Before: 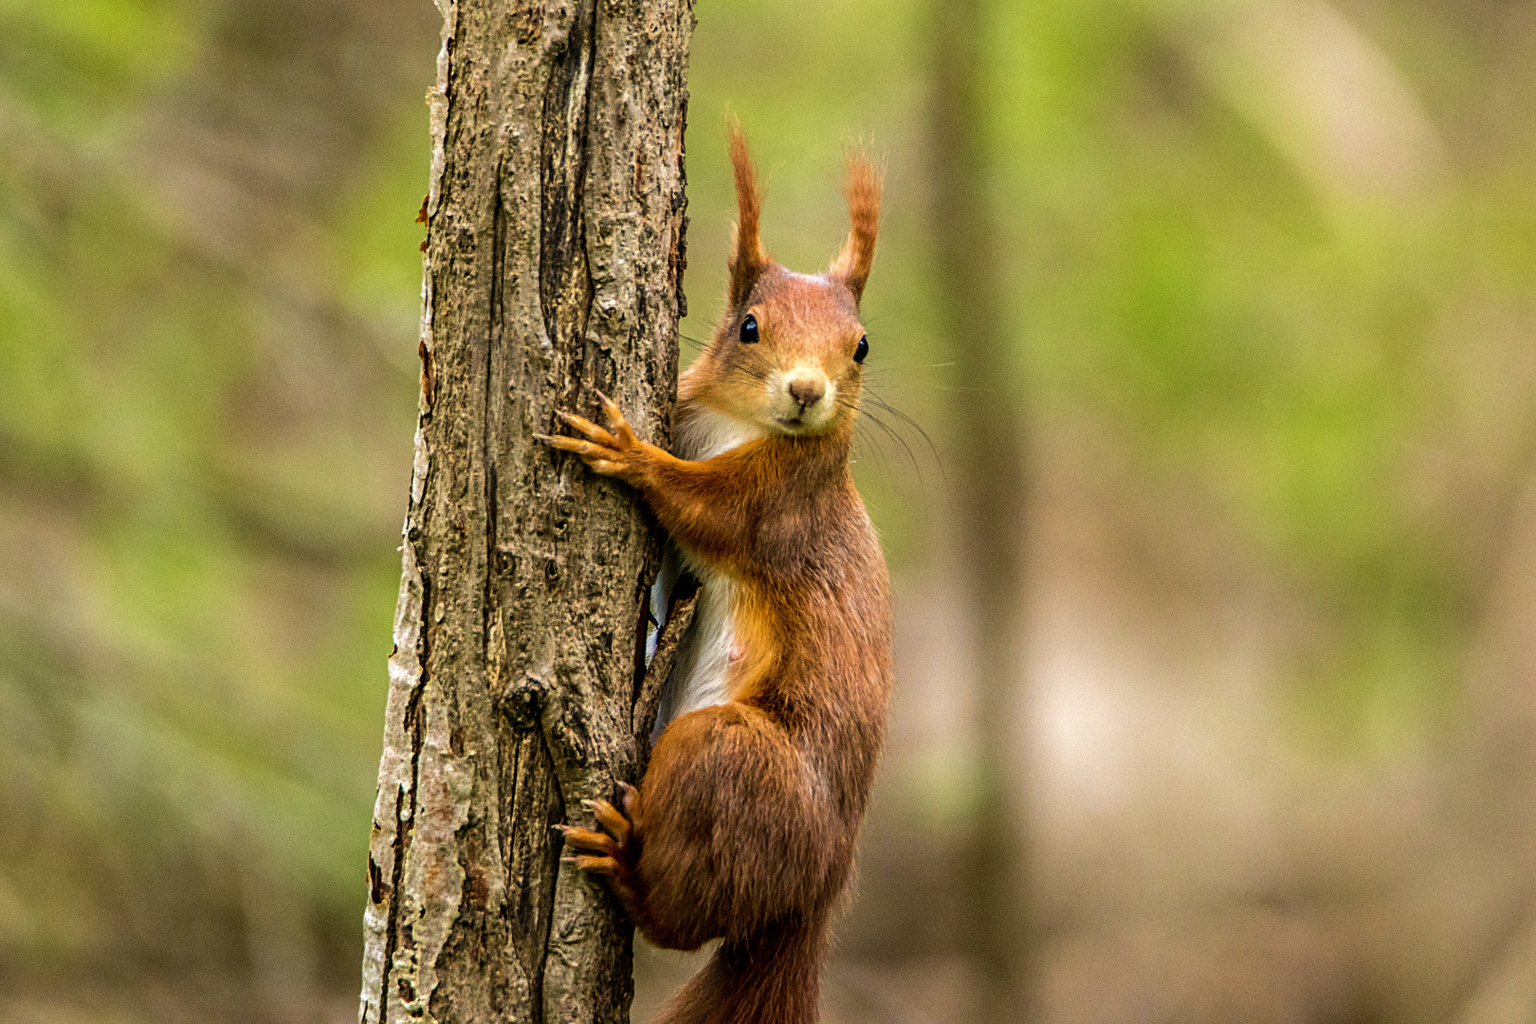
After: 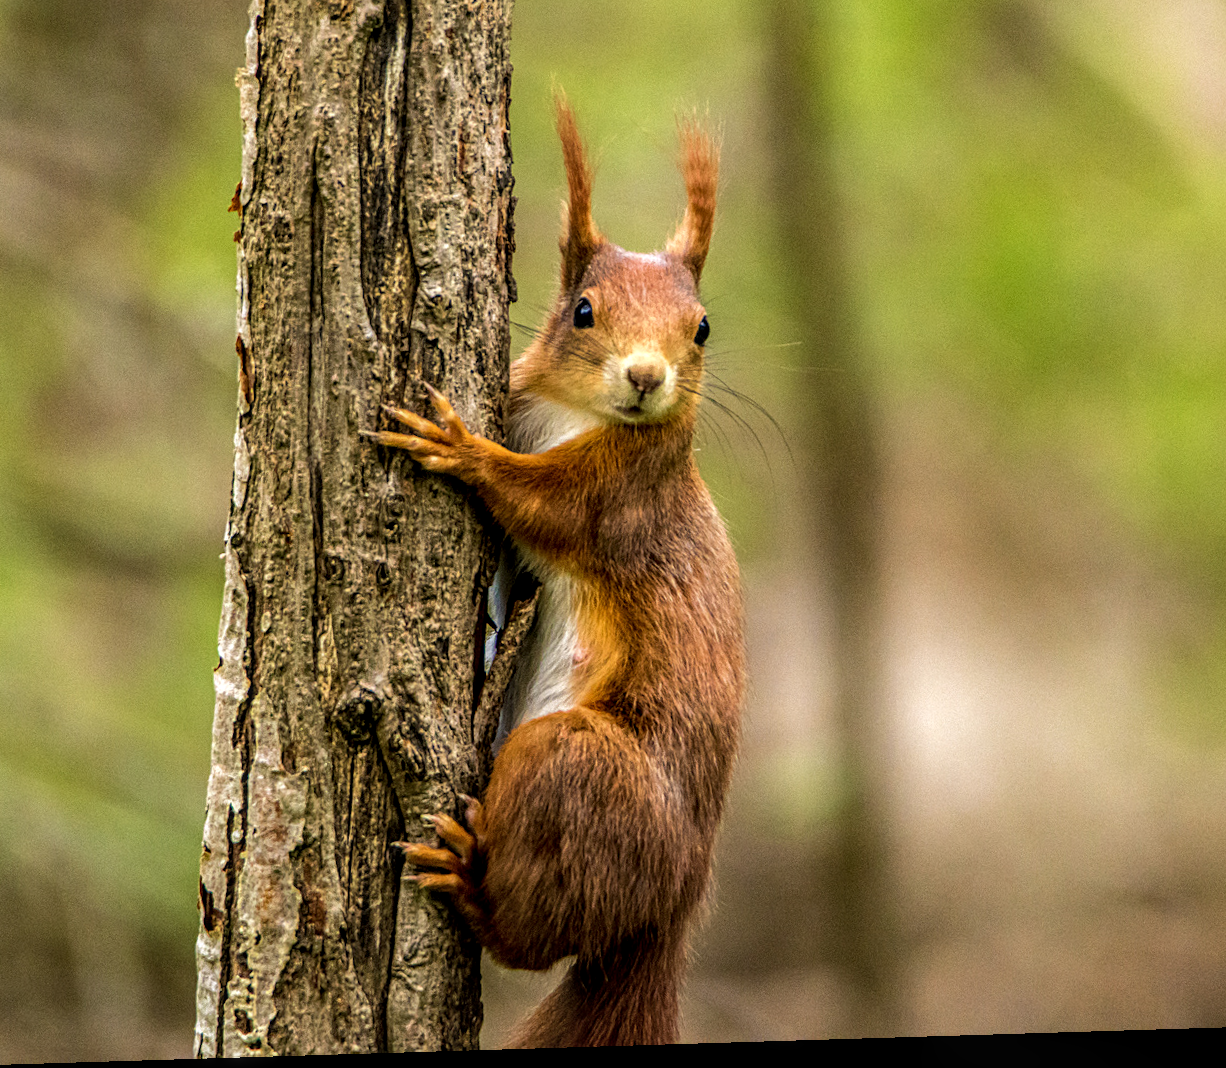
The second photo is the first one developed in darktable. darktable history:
local contrast: on, module defaults
rotate and perspective: rotation -1.75°, automatic cropping off
crop and rotate: left 13.15%, top 5.251%, right 12.609%
